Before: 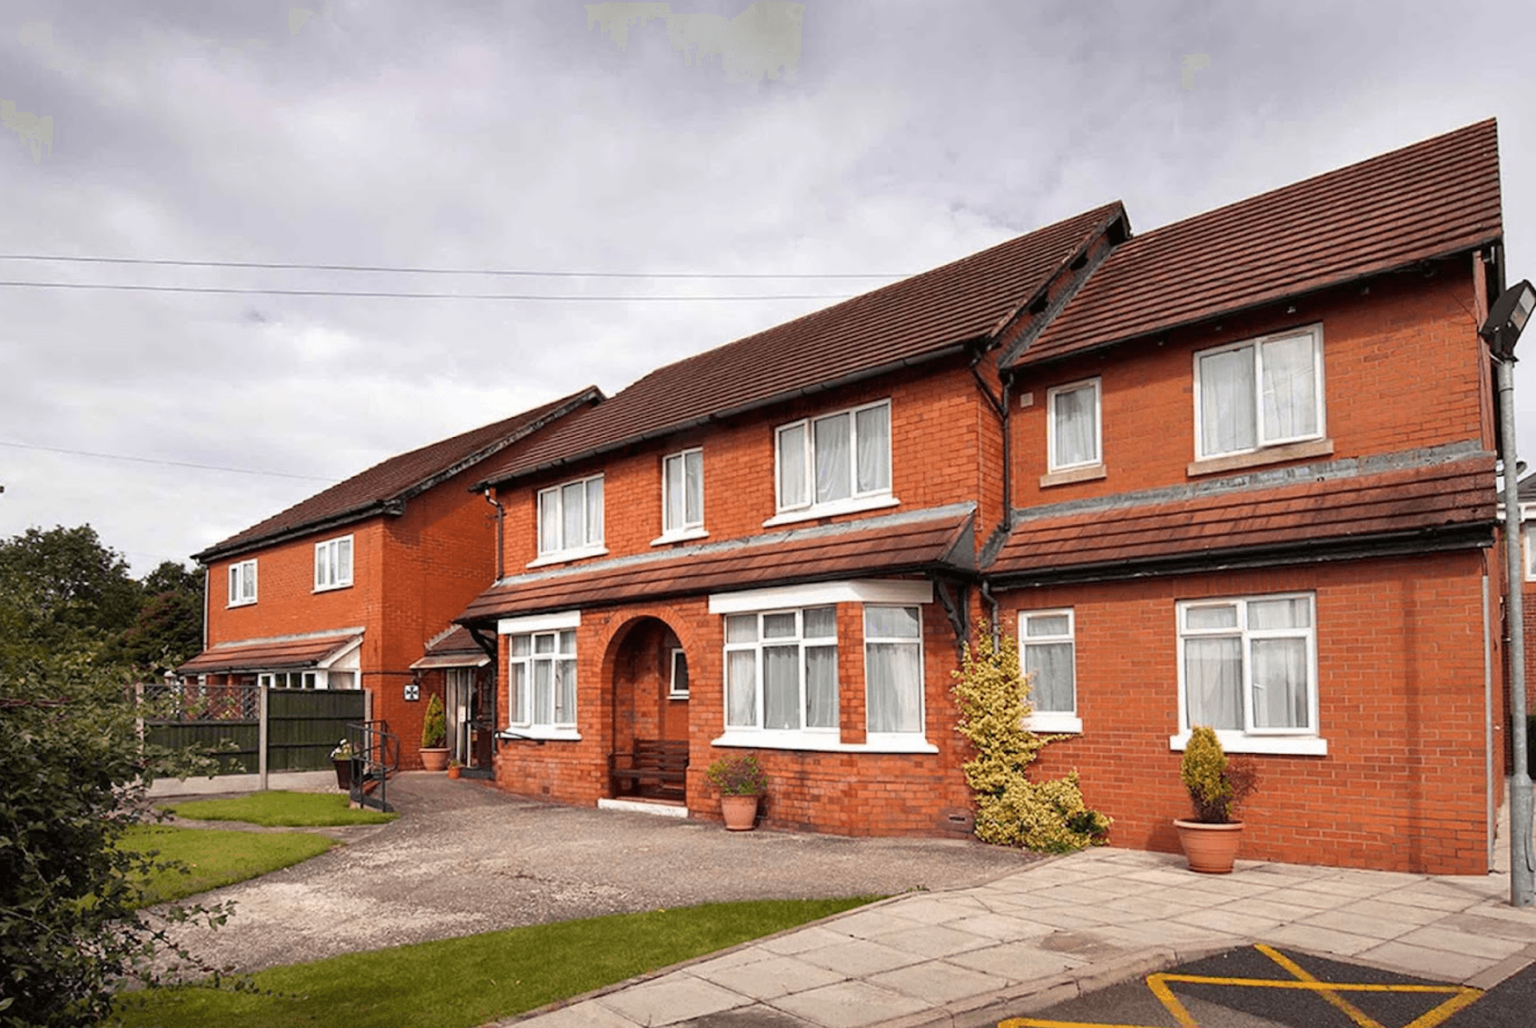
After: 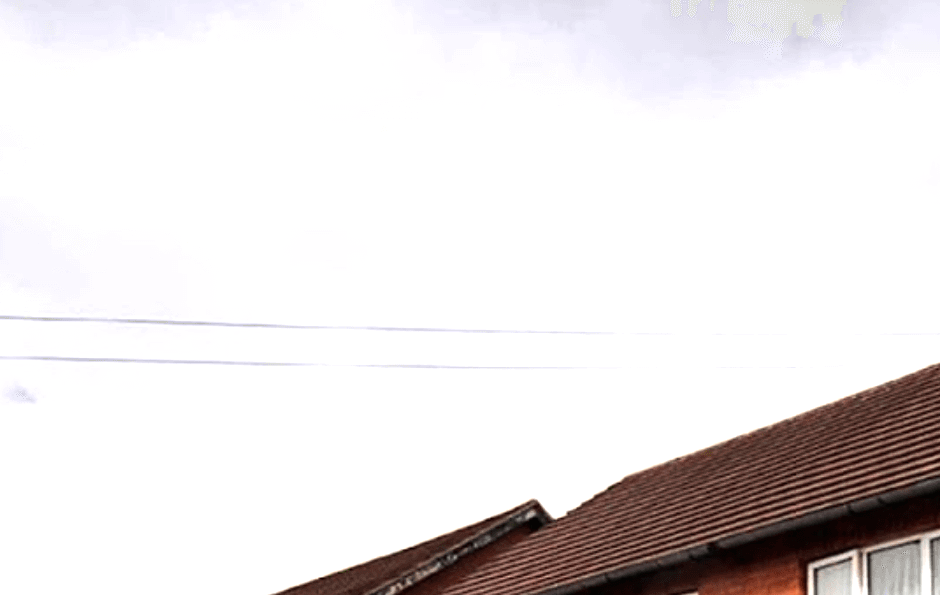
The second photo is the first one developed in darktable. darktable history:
tone equalizer: -8 EV -0.776 EV, -7 EV -0.695 EV, -6 EV -0.583 EV, -5 EV -0.379 EV, -3 EV 0.381 EV, -2 EV 0.6 EV, -1 EV 0.678 EV, +0 EV 0.78 EV, edges refinement/feathering 500, mask exposure compensation -1.57 EV, preserve details no
crop: left 15.763%, top 5.42%, right 43.806%, bottom 56.34%
